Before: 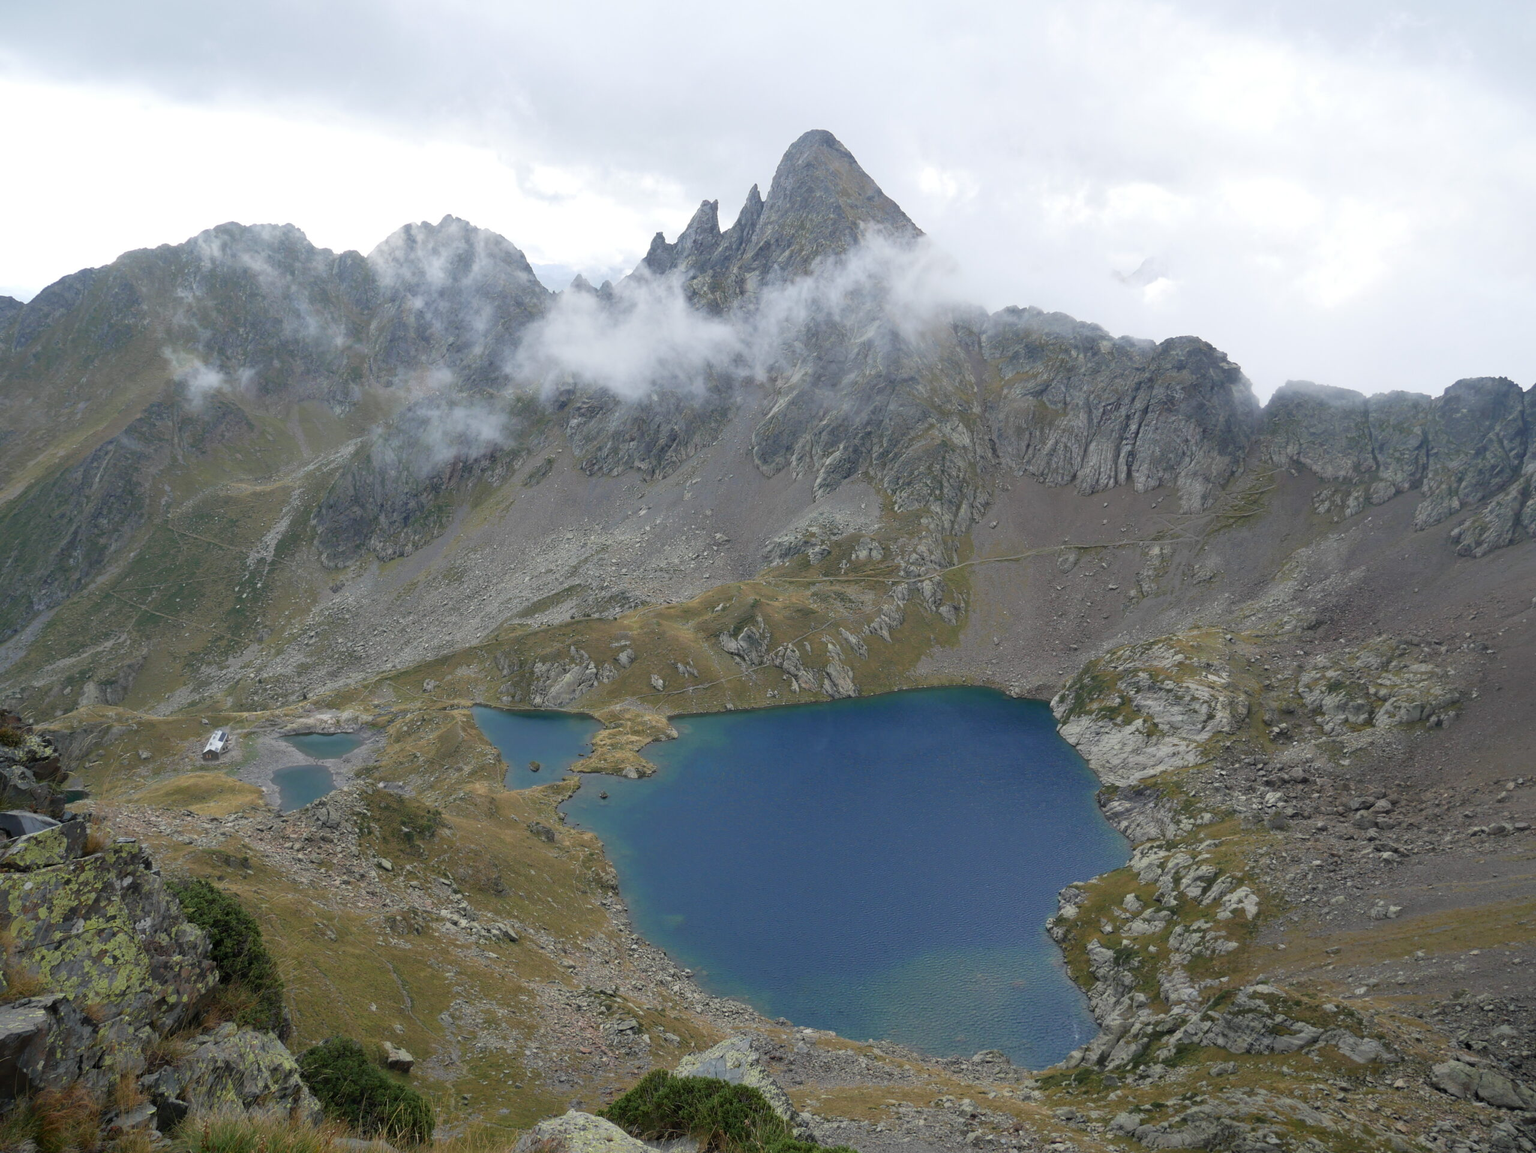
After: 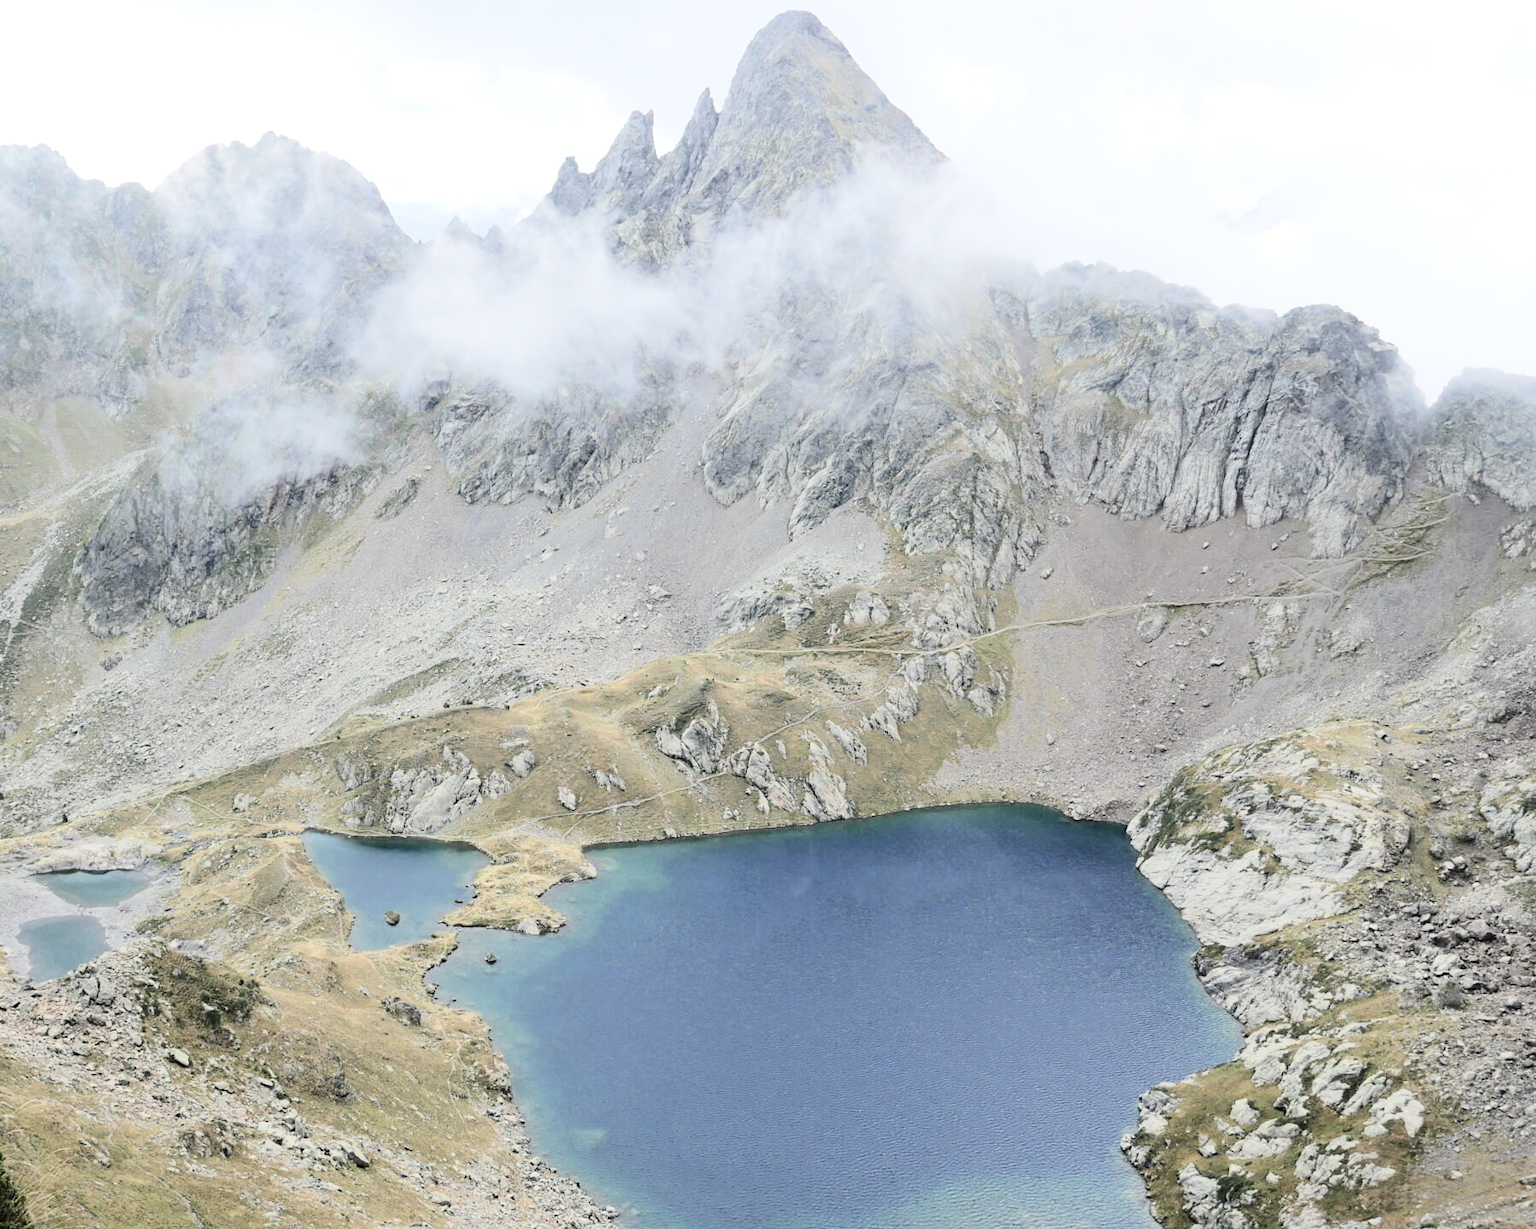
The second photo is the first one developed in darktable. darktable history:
crop and rotate: left 16.898%, top 10.648%, right 12.88%, bottom 14.449%
tone equalizer: -7 EV 0.156 EV, -6 EV 0.607 EV, -5 EV 1.16 EV, -4 EV 1.37 EV, -3 EV 1.18 EV, -2 EV 0.6 EV, -1 EV 0.162 EV, edges refinement/feathering 500, mask exposure compensation -1.57 EV, preserve details no
contrast brightness saturation: contrast 0.252, saturation -0.319
